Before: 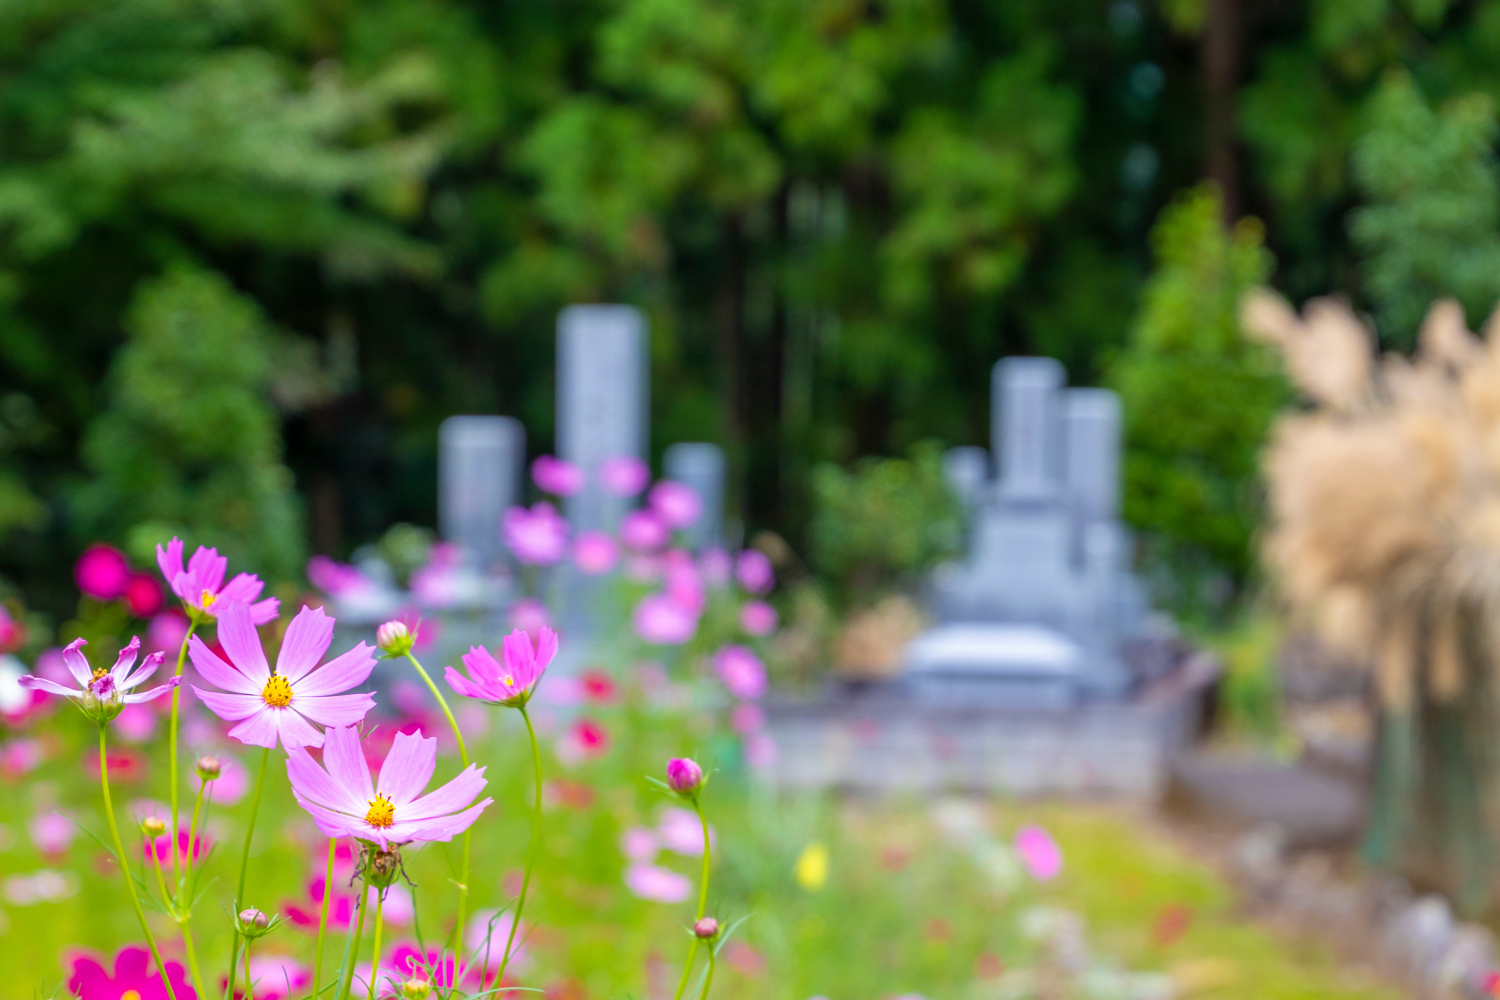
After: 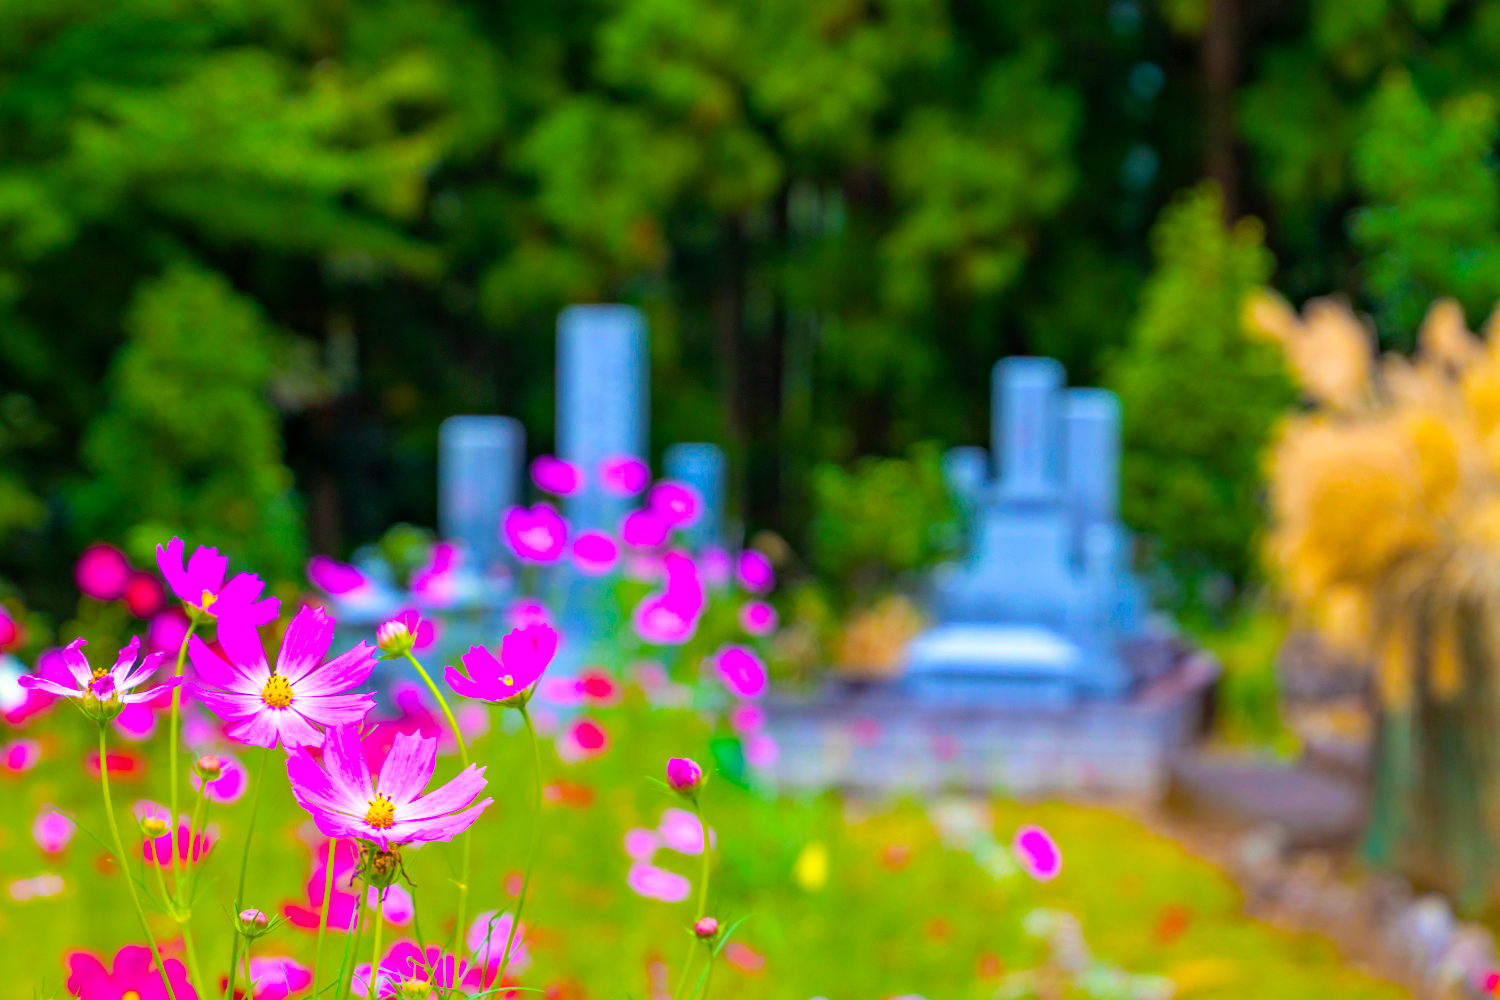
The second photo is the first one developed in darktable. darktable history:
color balance rgb: linear chroma grading › highlights 99.993%, linear chroma grading › global chroma 23.97%, perceptual saturation grading › global saturation -0.141%
haze removal: adaptive false
